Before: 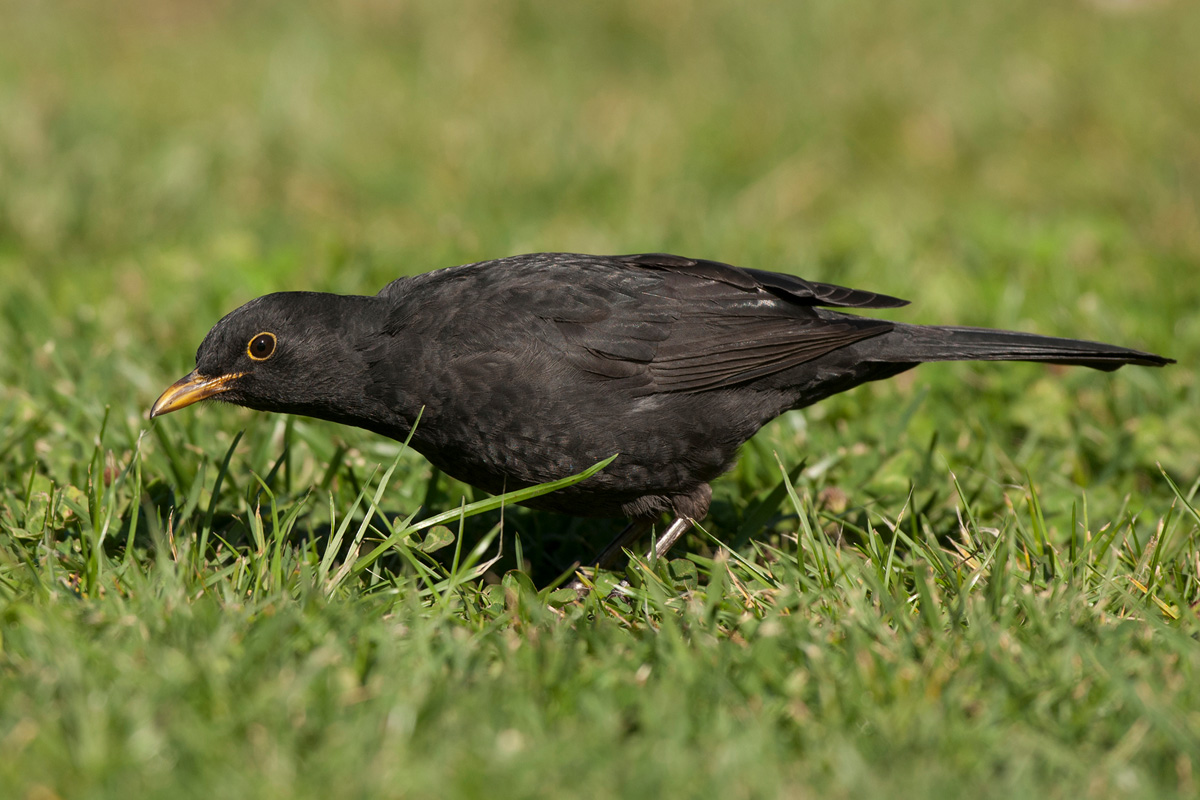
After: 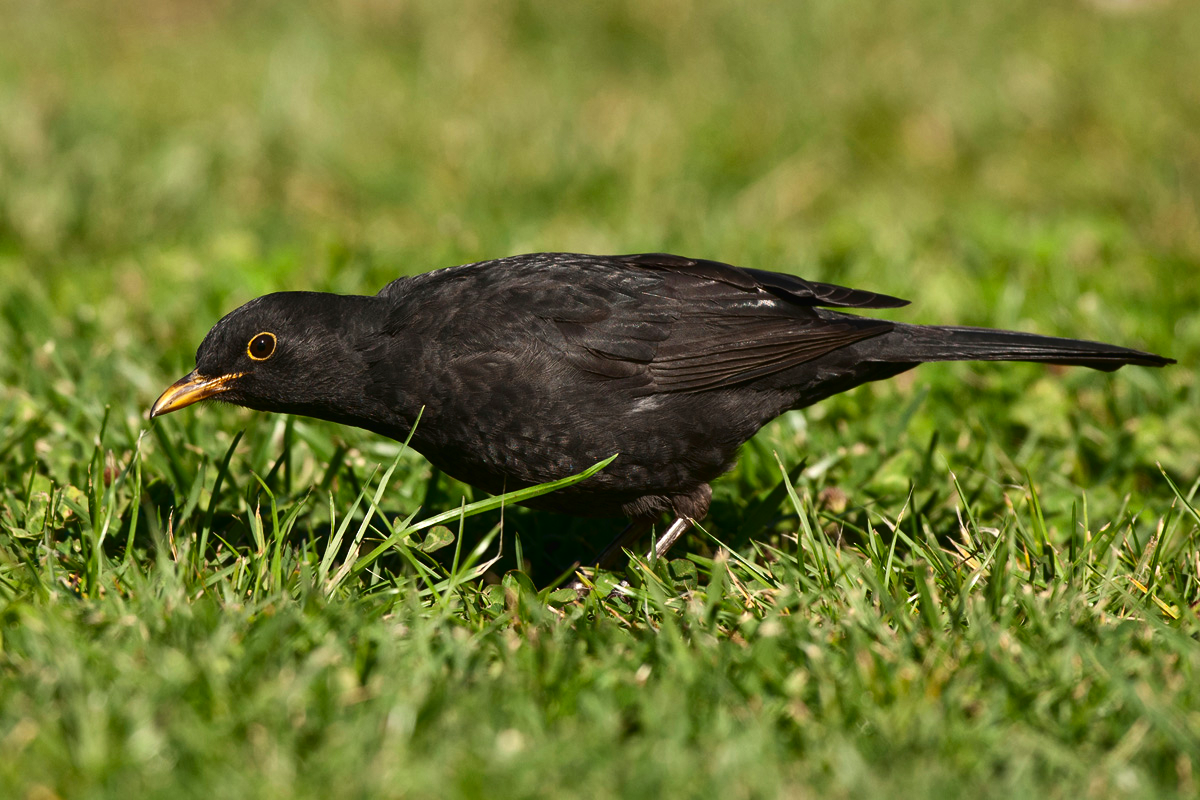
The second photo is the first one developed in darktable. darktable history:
exposure: black level correction -0.005, exposure 0.054 EV, compensate highlight preservation false
tone equalizer: -8 EV 1 EV, -7 EV 1 EV, -6 EV 1 EV, -5 EV 1 EV, -4 EV 1 EV, -3 EV 0.75 EV, -2 EV 0.5 EV, -1 EV 0.25 EV
contrast brightness saturation: contrast 0.19, brightness -0.24, saturation 0.11
